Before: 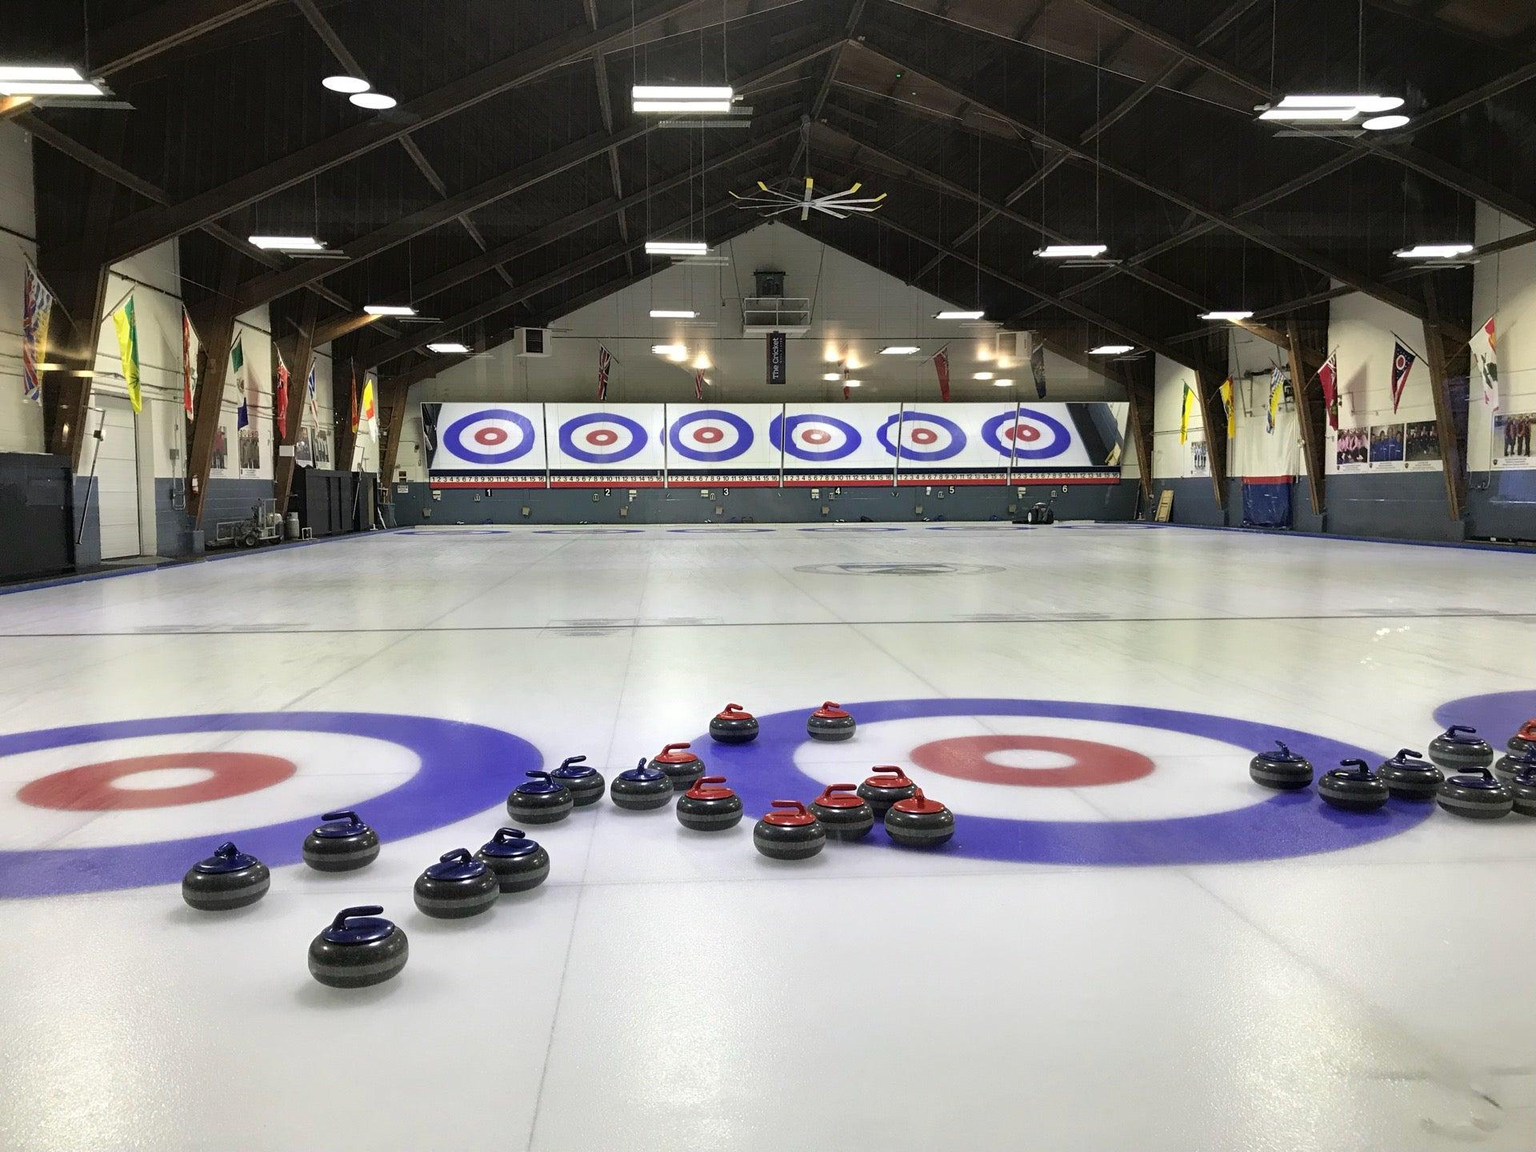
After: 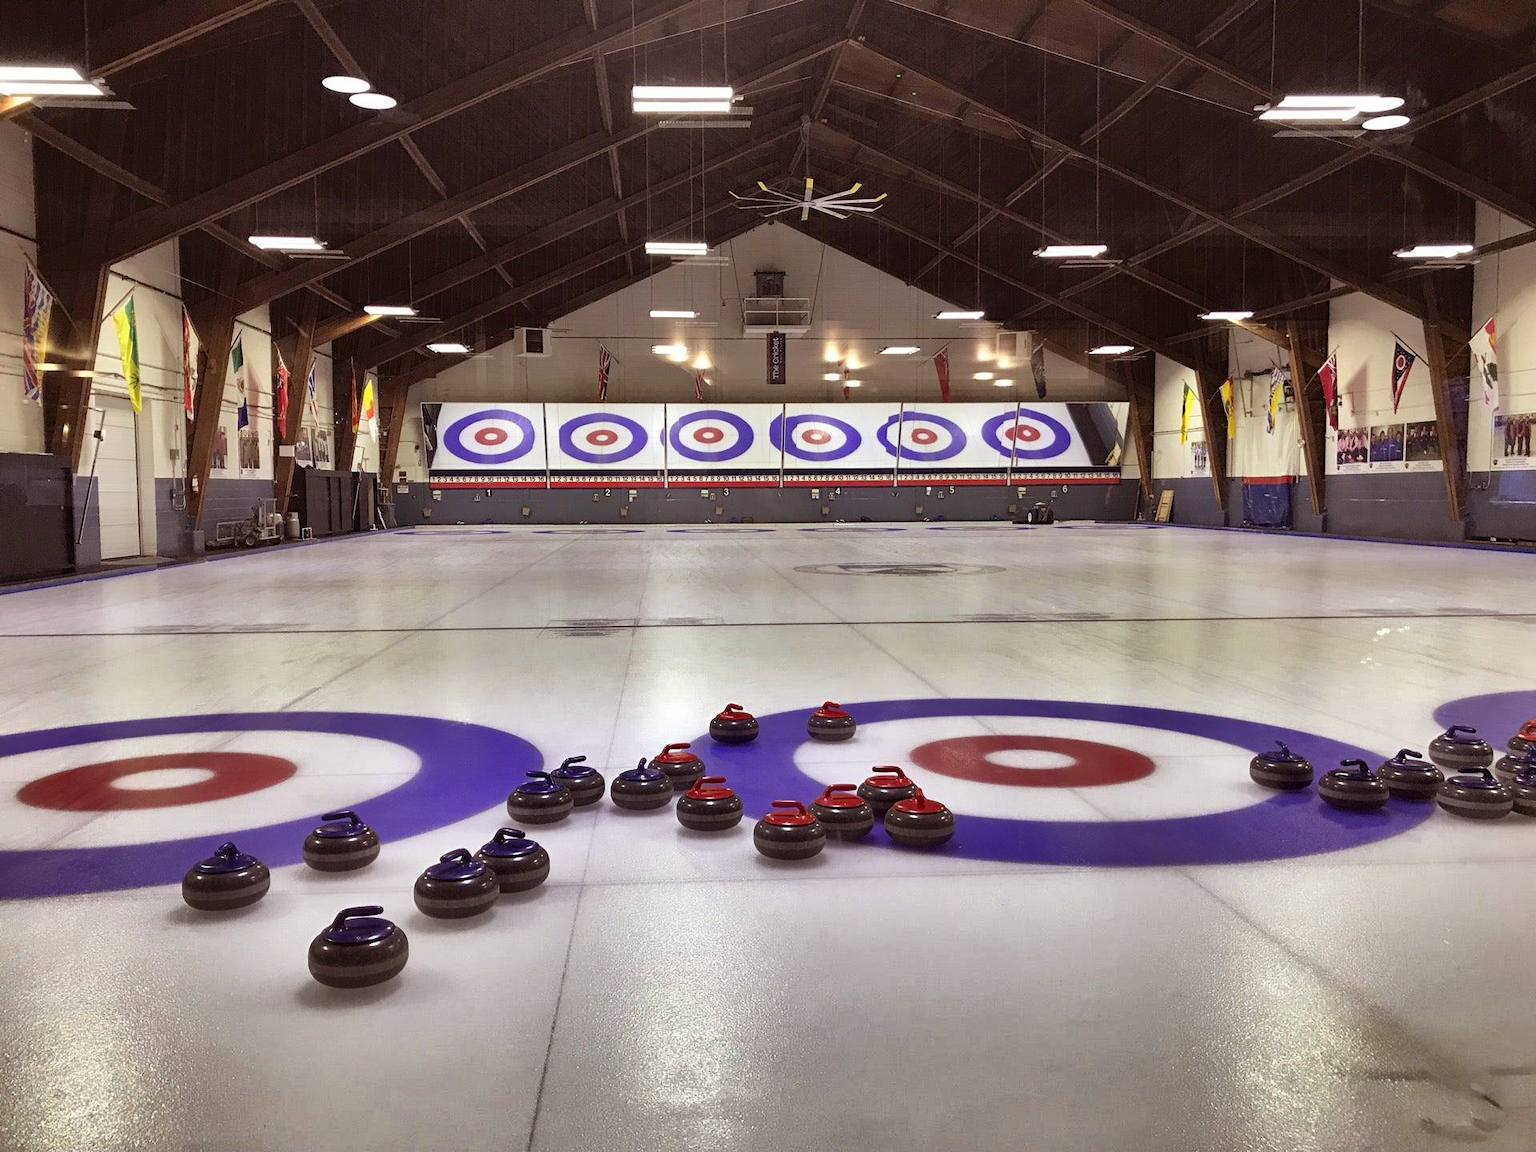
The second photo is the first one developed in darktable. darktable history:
rgb levels: mode RGB, independent channels, levels [[0, 0.474, 1], [0, 0.5, 1], [0, 0.5, 1]]
shadows and highlights: shadows 24.5, highlights -78.15, soften with gaussian
